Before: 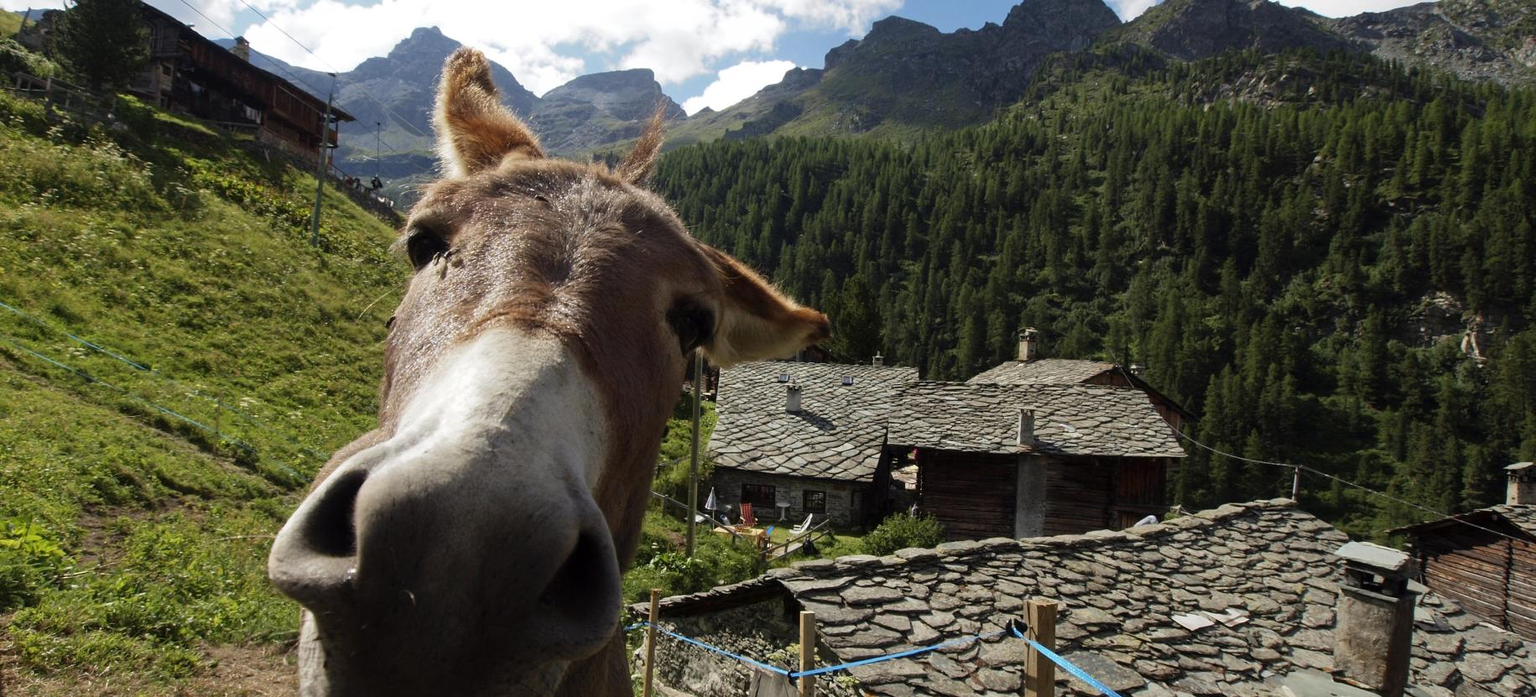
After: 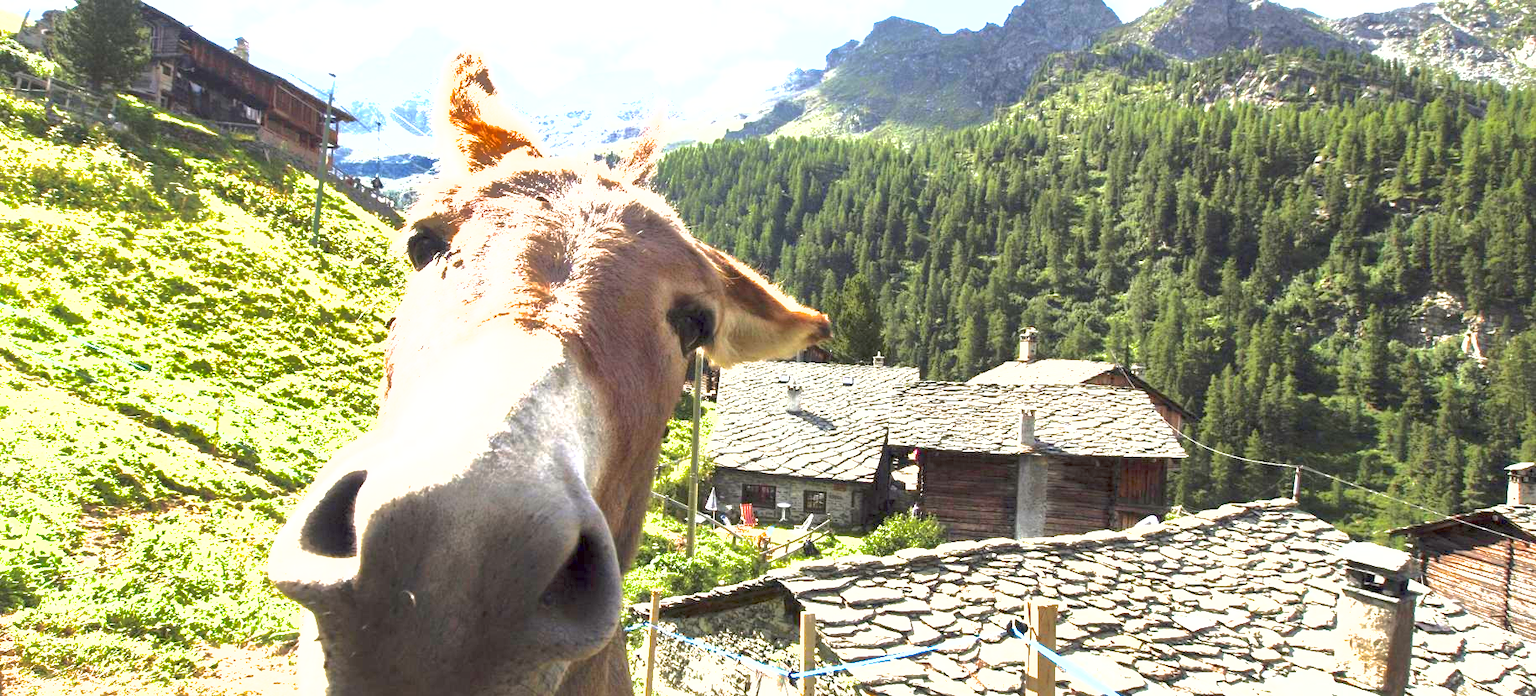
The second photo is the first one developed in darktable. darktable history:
exposure: exposure 3 EV, compensate highlight preservation false
shadows and highlights: shadows 40, highlights -60
